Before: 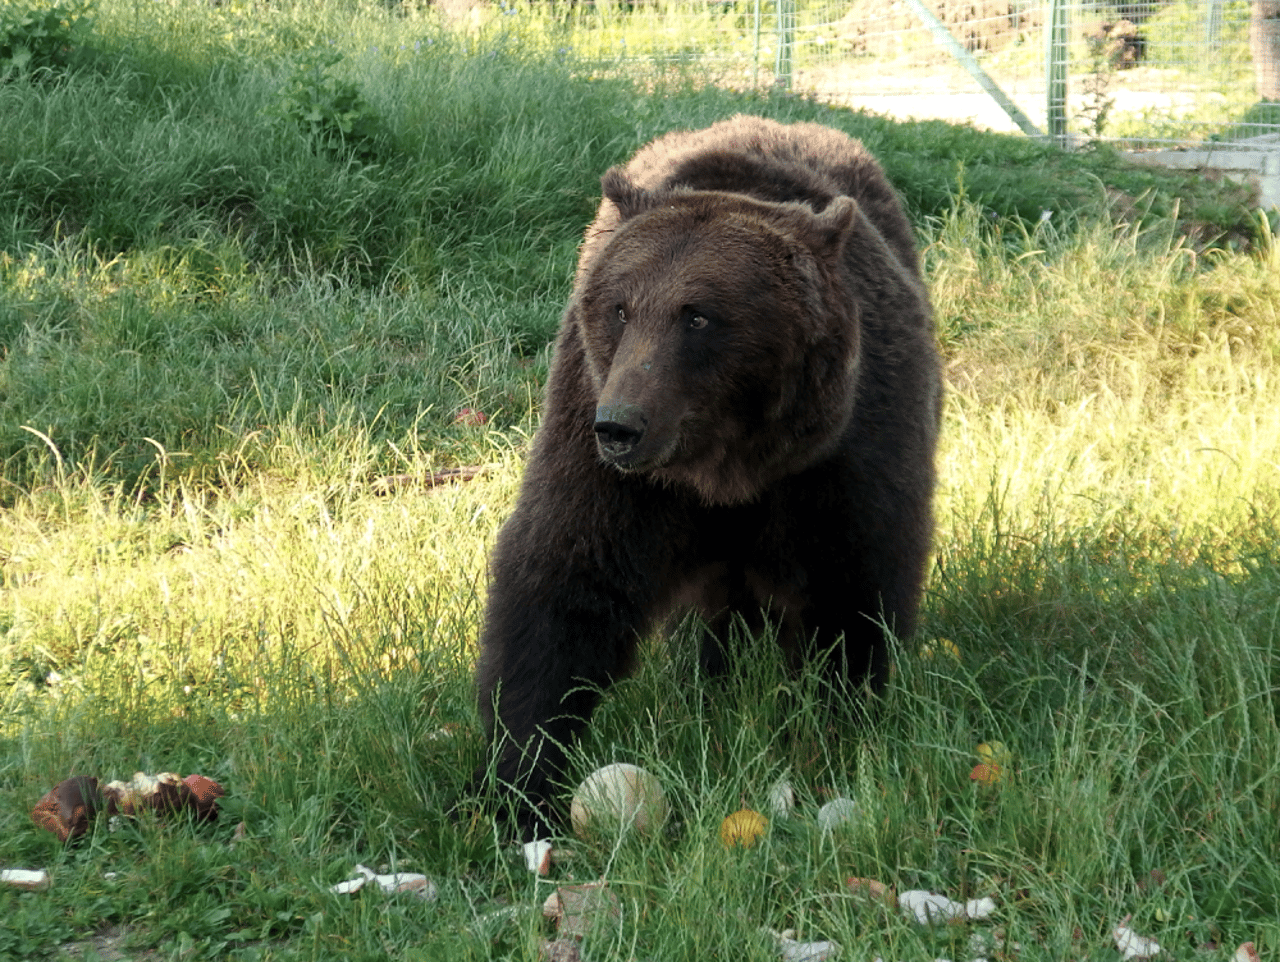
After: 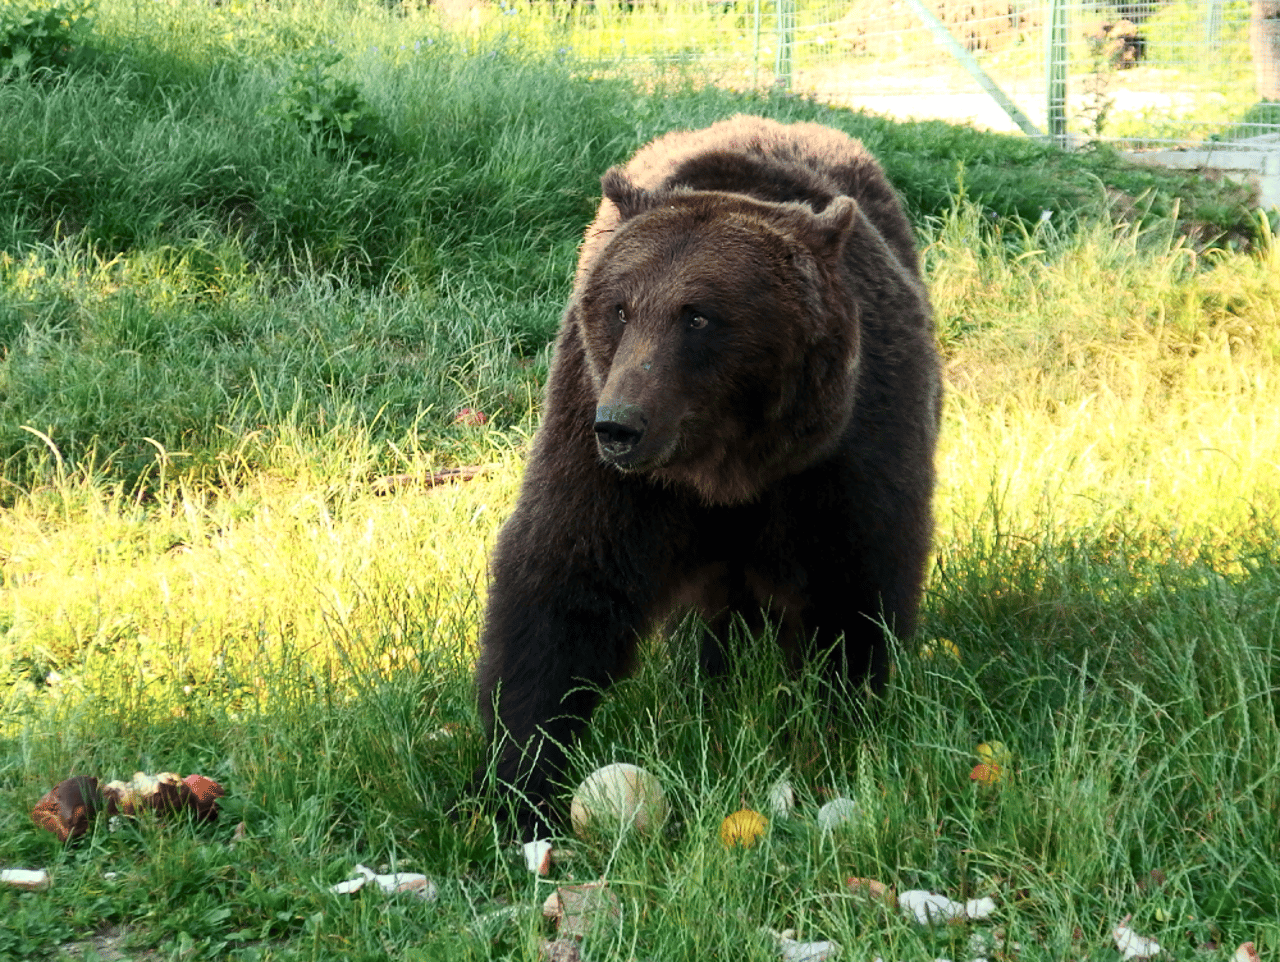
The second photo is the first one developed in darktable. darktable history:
contrast brightness saturation: contrast 0.227, brightness 0.107, saturation 0.287
